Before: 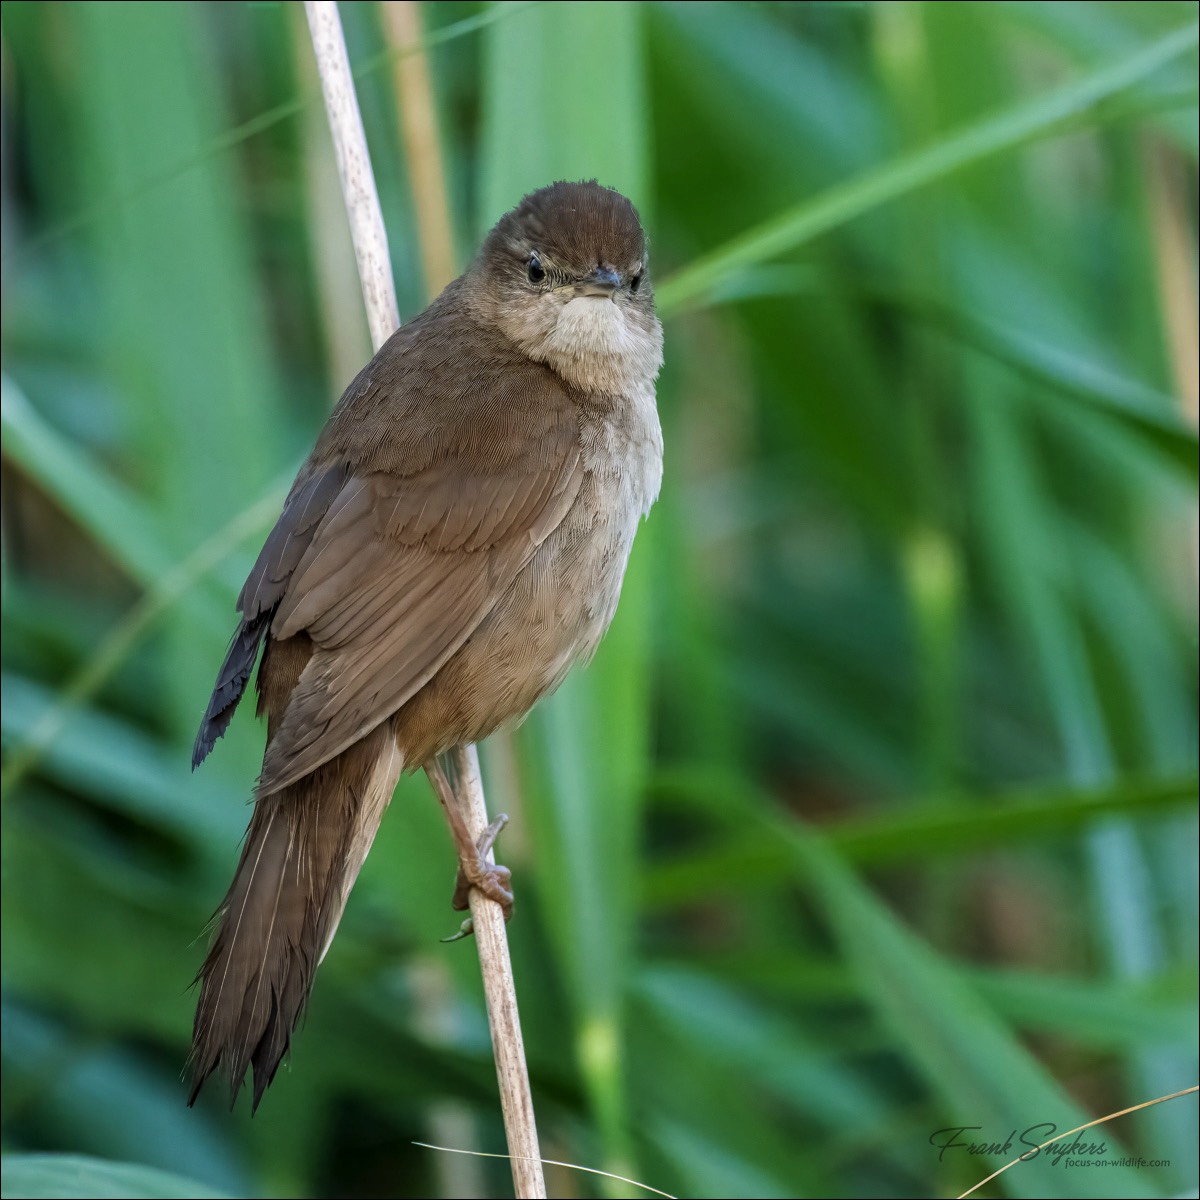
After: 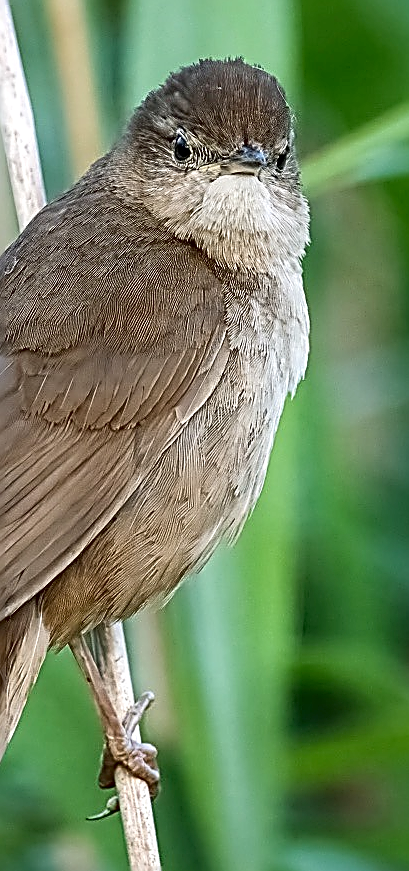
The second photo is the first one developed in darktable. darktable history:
sharpen: amount 1.991
tone equalizer: edges refinement/feathering 500, mask exposure compensation -1.57 EV, preserve details no
crop and rotate: left 29.505%, top 10.172%, right 36.377%, bottom 17.211%
local contrast: mode bilateral grid, contrast 25, coarseness 59, detail 151%, midtone range 0.2
